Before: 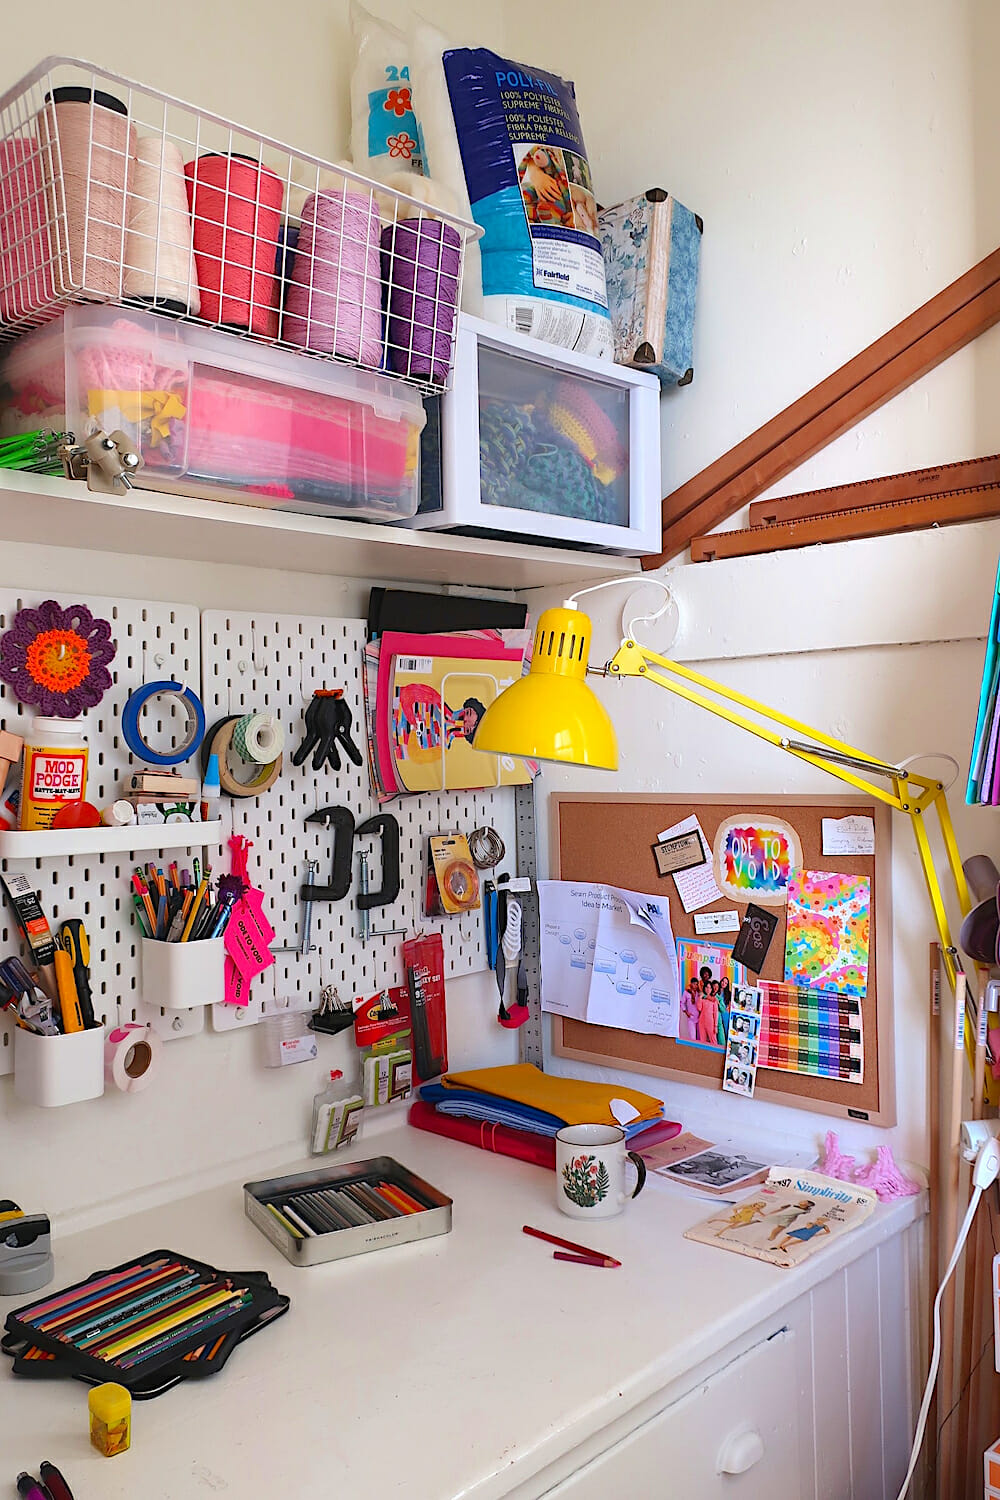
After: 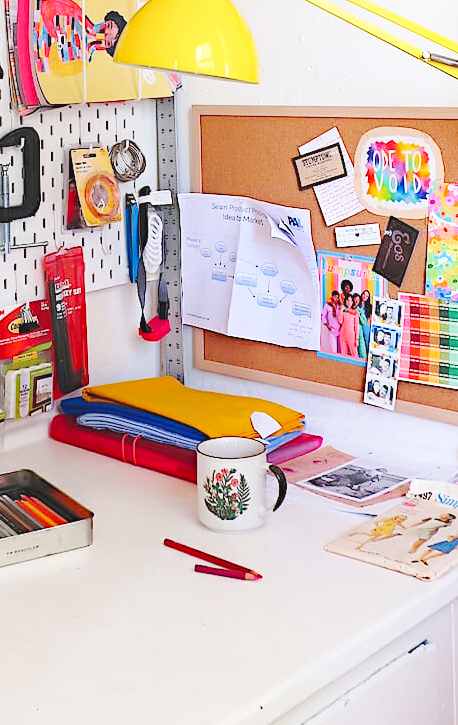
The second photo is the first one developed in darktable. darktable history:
base curve: curves: ch0 [(0, 0.007) (0.028, 0.063) (0.121, 0.311) (0.46, 0.743) (0.859, 0.957) (1, 1)], preserve colors none
crop: left 35.976%, top 45.819%, right 18.162%, bottom 5.807%
haze removal: compatibility mode true, adaptive false
